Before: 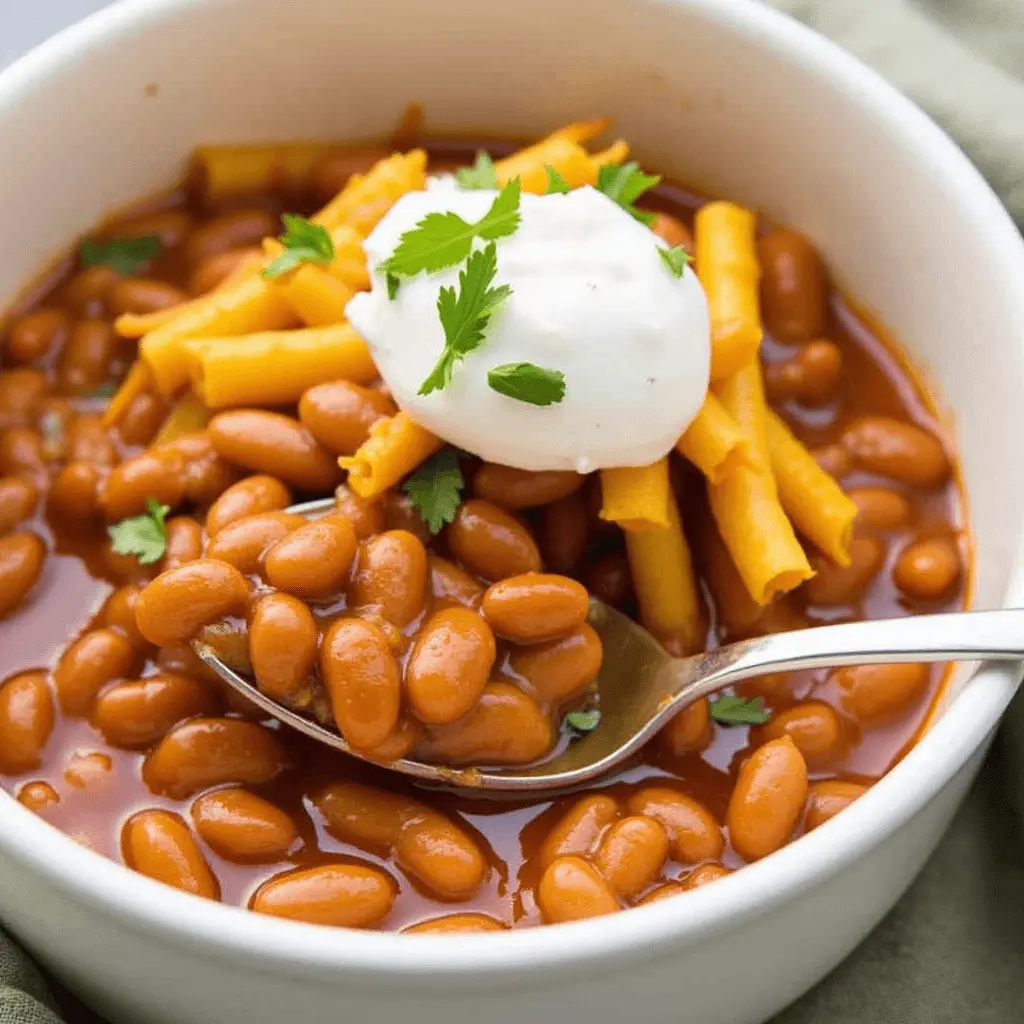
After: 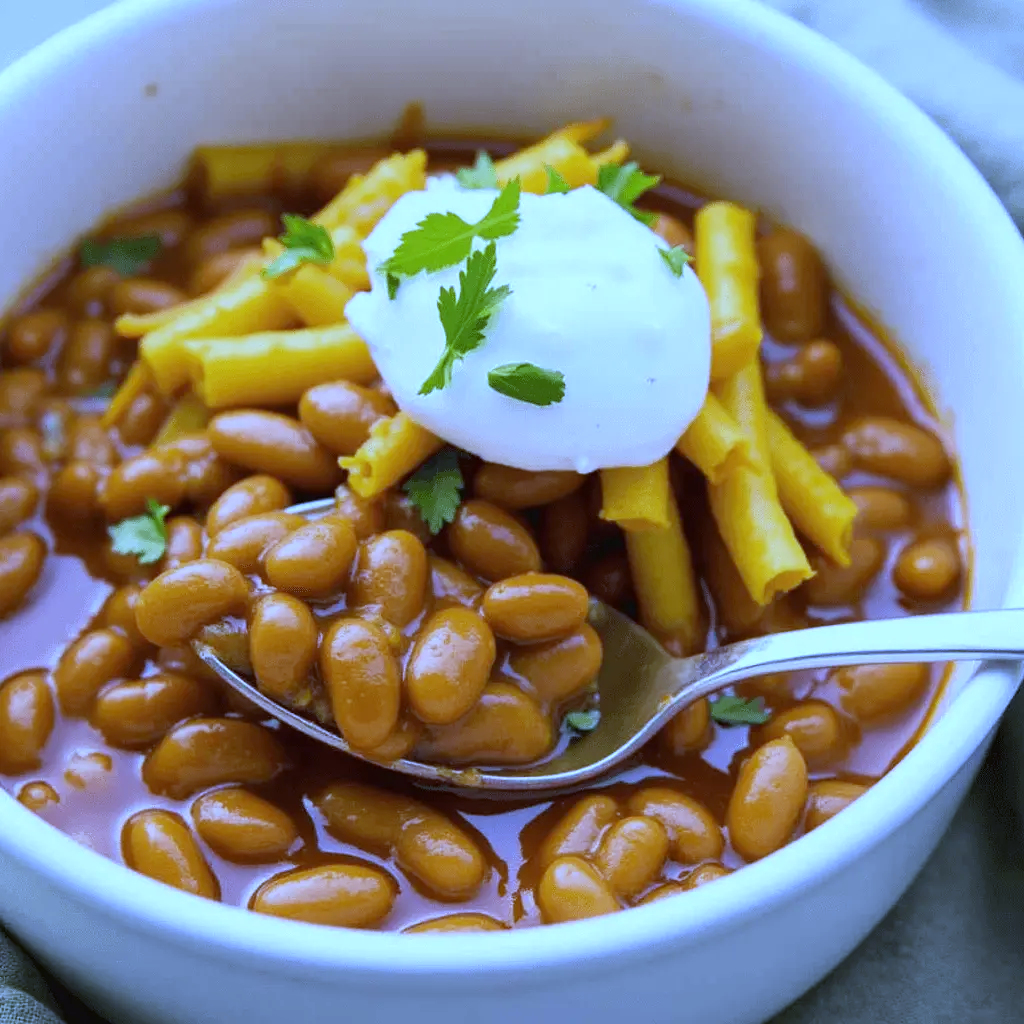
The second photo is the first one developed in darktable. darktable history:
tone equalizer: on, module defaults
white balance: red 0.766, blue 1.537
